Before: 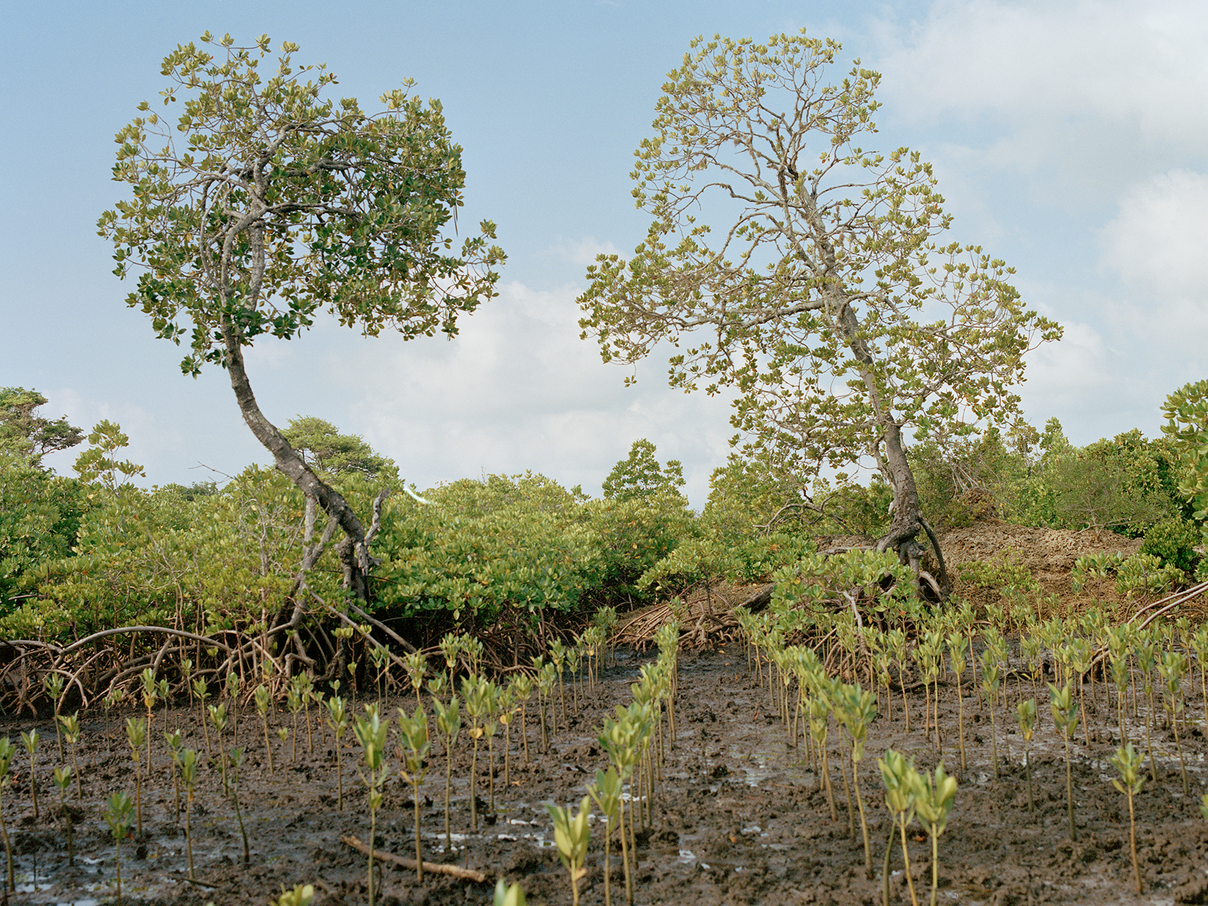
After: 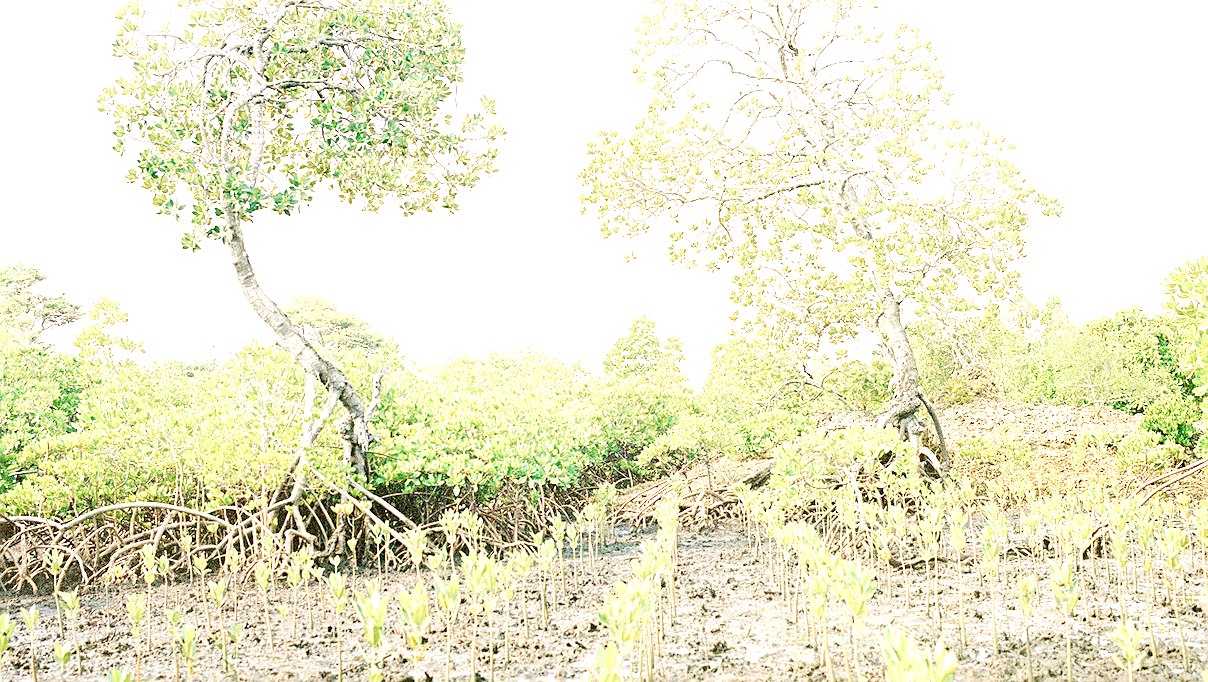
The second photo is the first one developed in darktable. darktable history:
exposure: black level correction 0, exposure 1.099 EV, compensate highlight preservation false
crop: top 13.688%, bottom 11.022%
contrast brightness saturation: contrast 0.046
sharpen: on, module defaults
